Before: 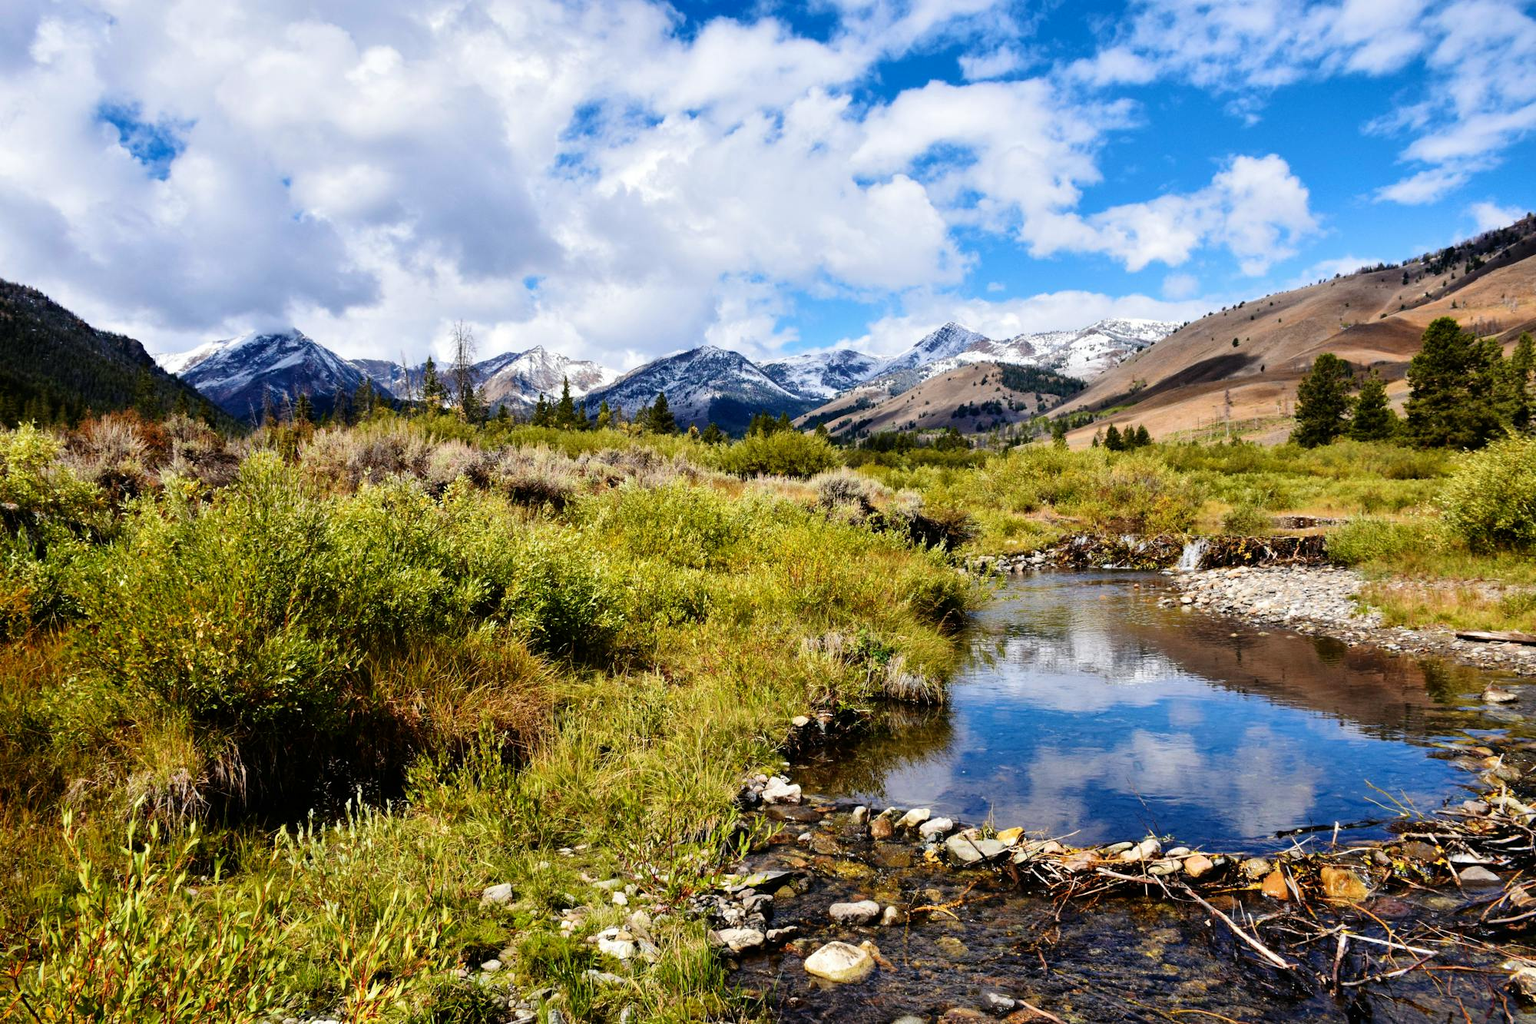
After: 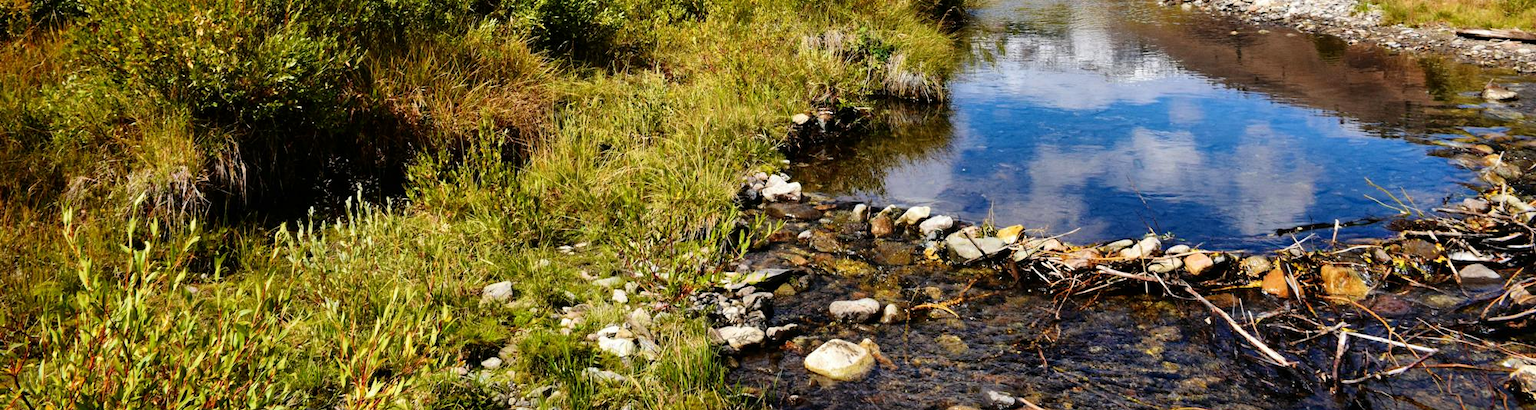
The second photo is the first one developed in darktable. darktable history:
crop and rotate: top 58.88%, bottom 0.968%
